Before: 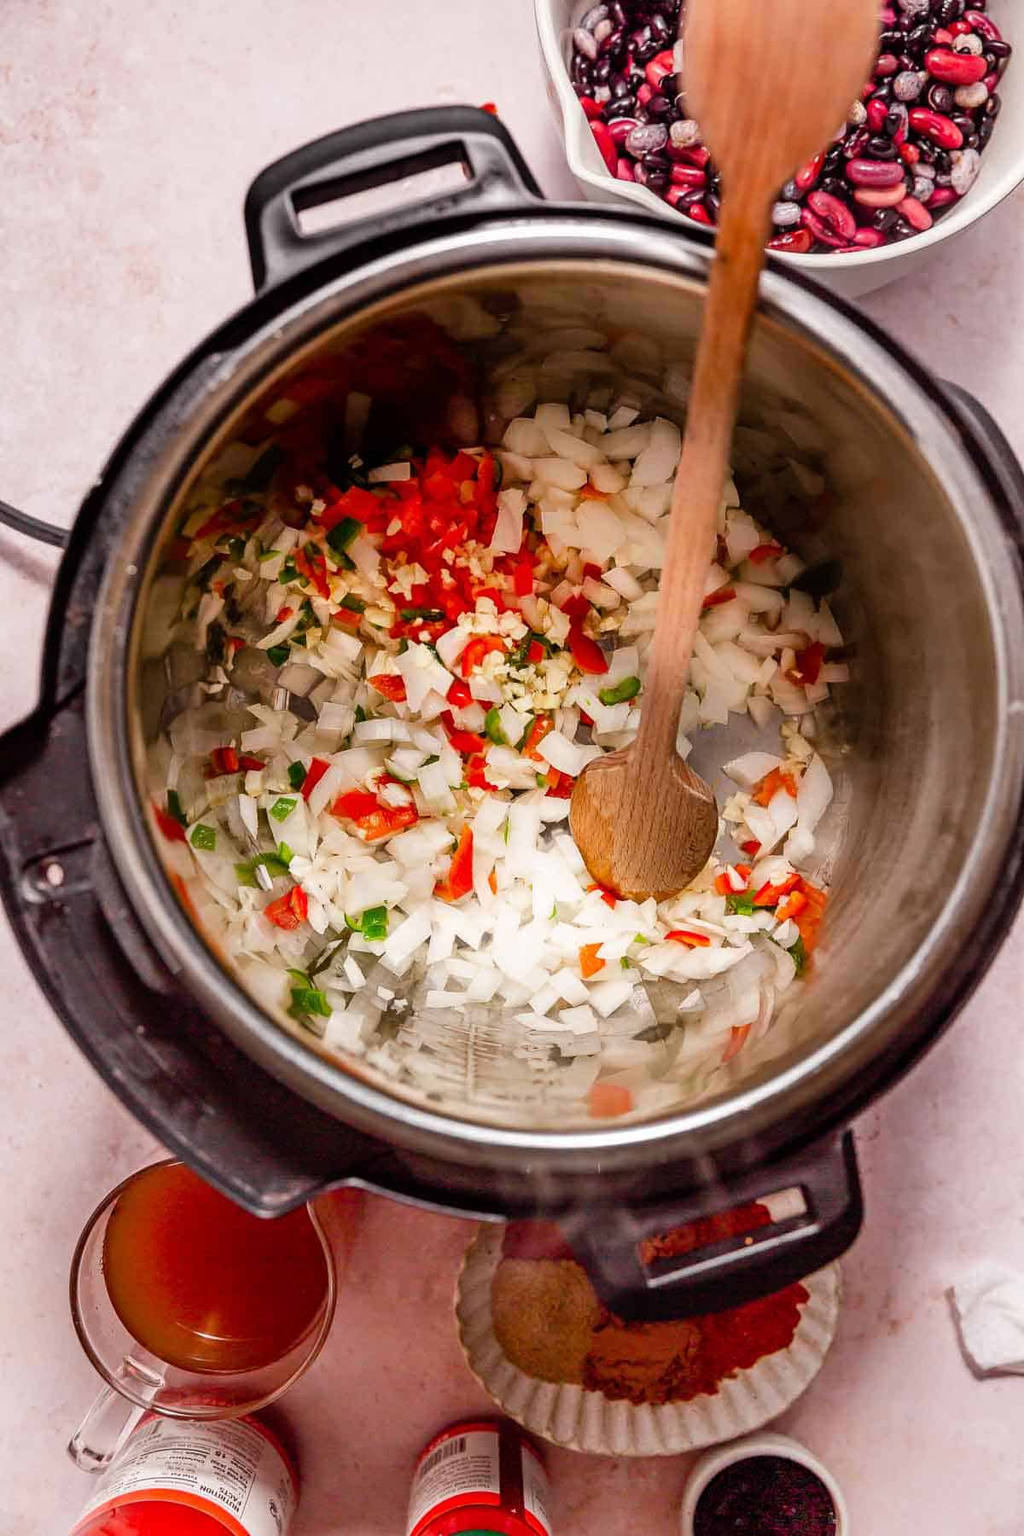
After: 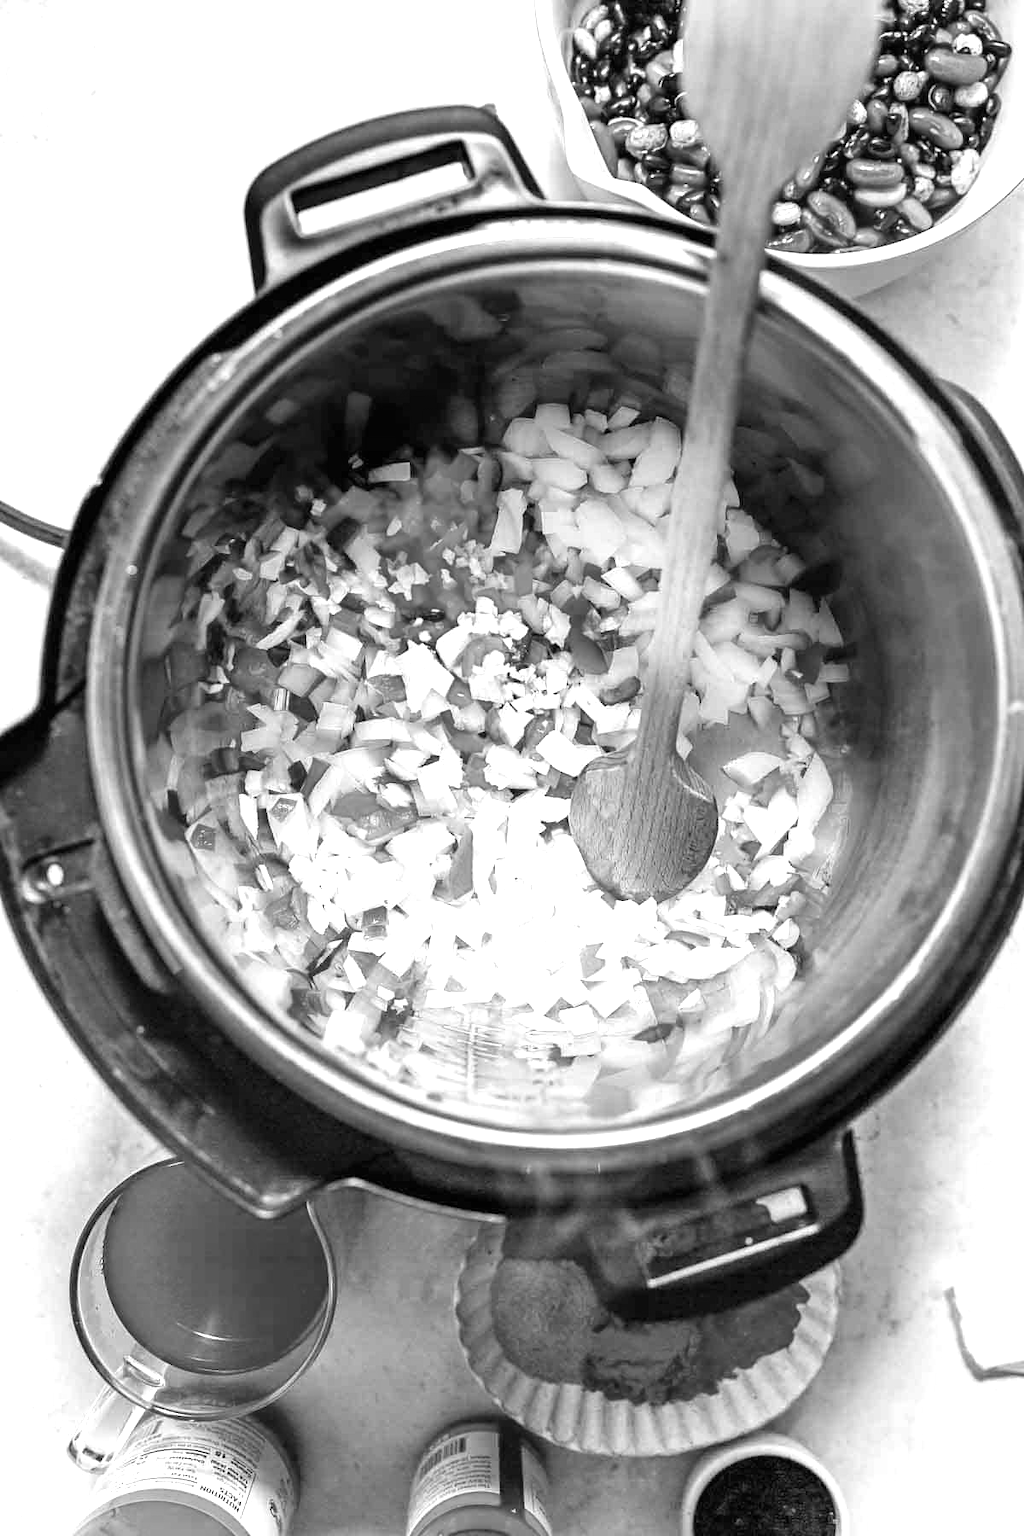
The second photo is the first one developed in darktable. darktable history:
exposure: exposure 0.95 EV, compensate highlight preservation false
monochrome: on, module defaults
